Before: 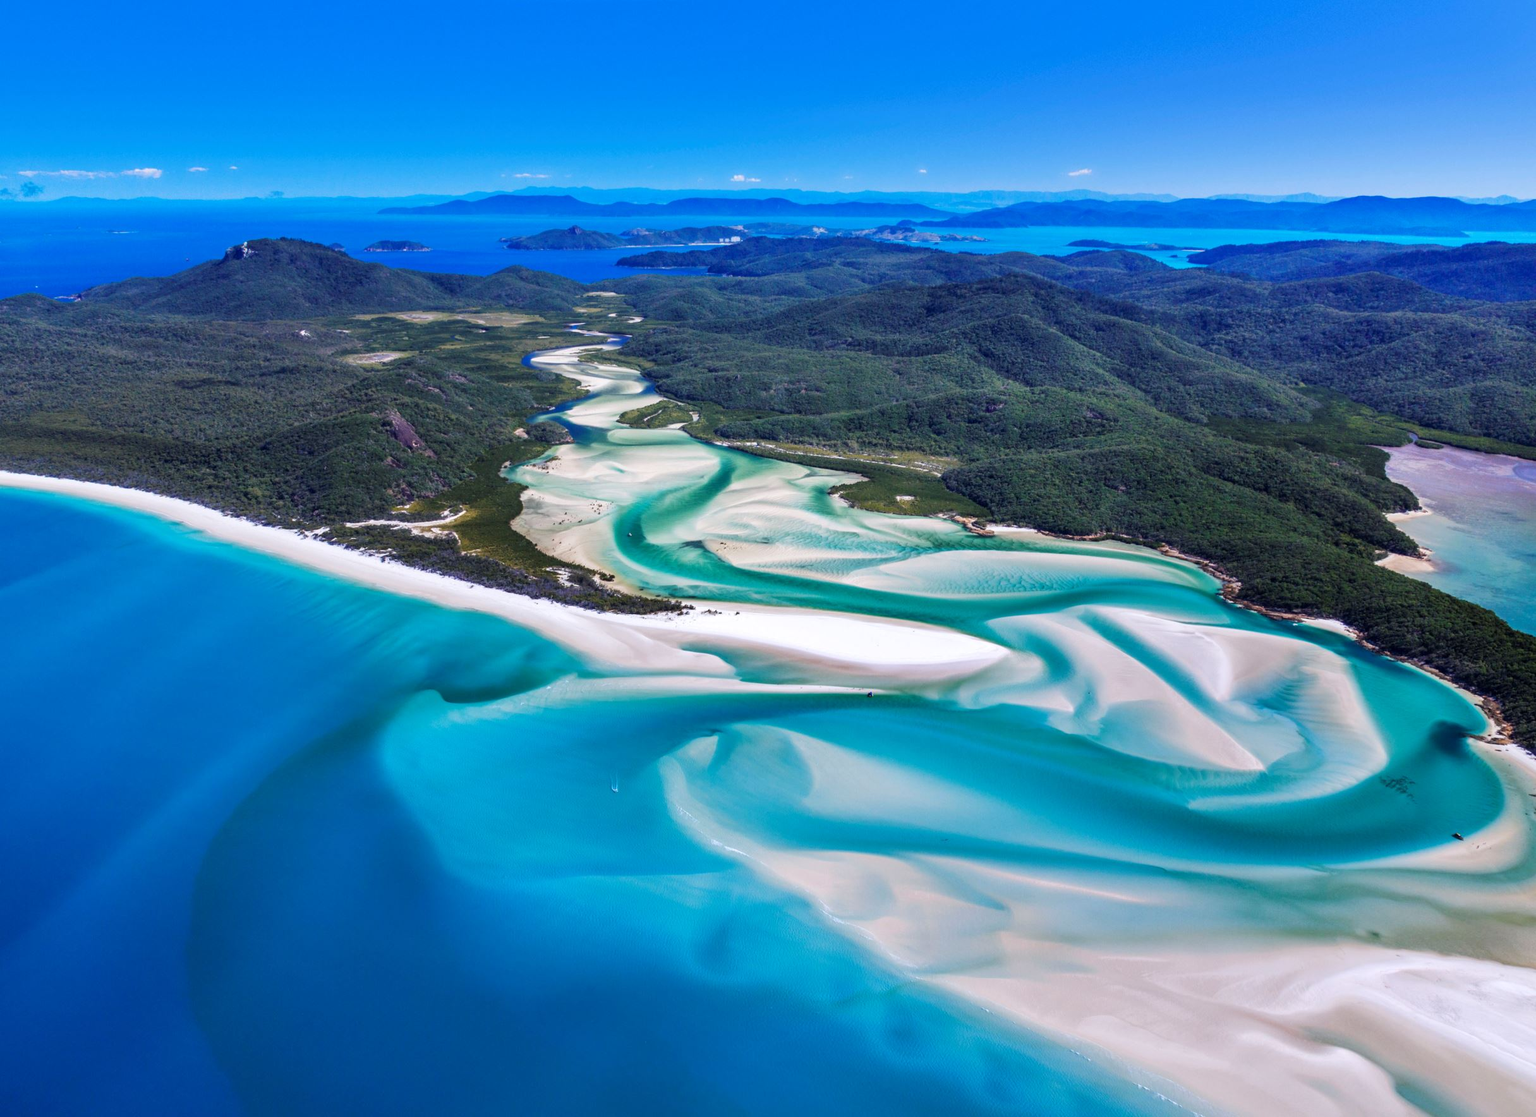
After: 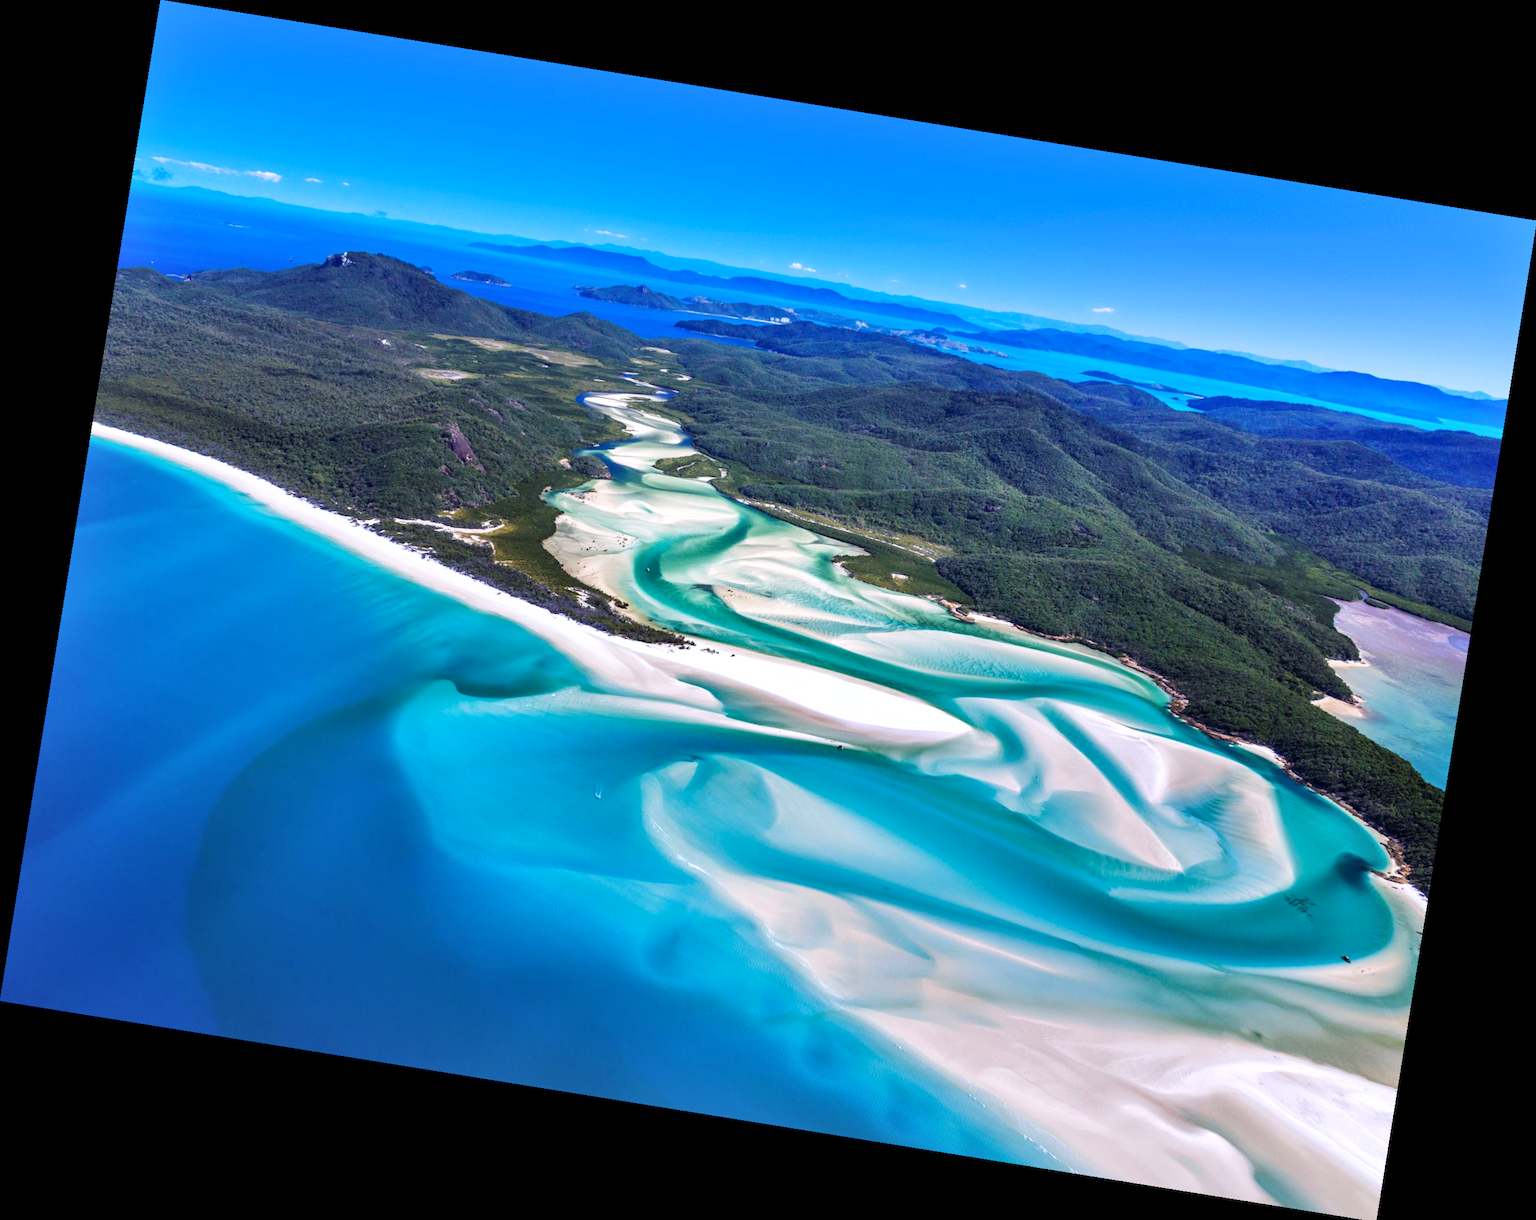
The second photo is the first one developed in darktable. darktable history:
shadows and highlights: shadows 29.61, highlights -30.47, low approximation 0.01, soften with gaussian
rotate and perspective: rotation 9.12°, automatic cropping off
exposure: exposure 0.3 EV, compensate highlight preservation false
